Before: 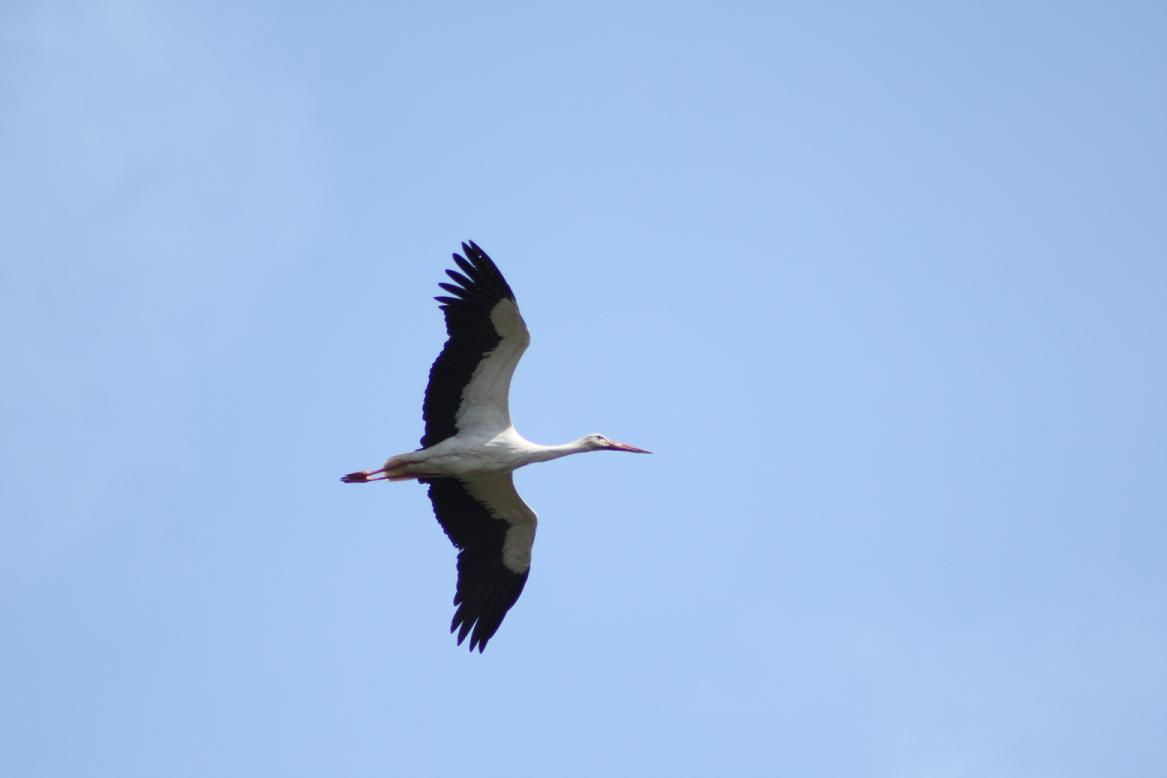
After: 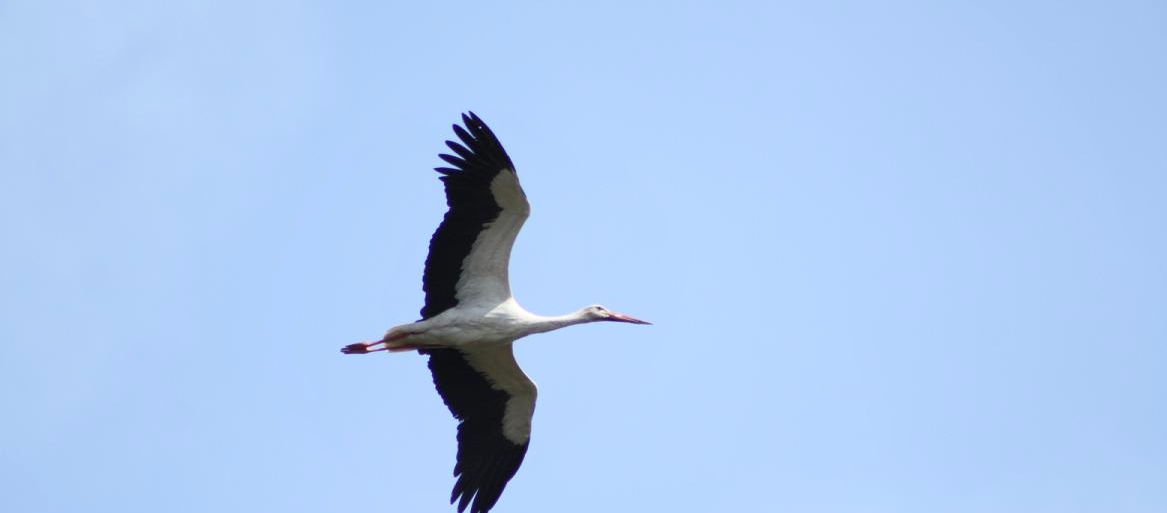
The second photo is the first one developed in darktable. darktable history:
shadows and highlights: shadows -1.63, highlights 41.37
crop: top 16.617%, bottom 16.786%
